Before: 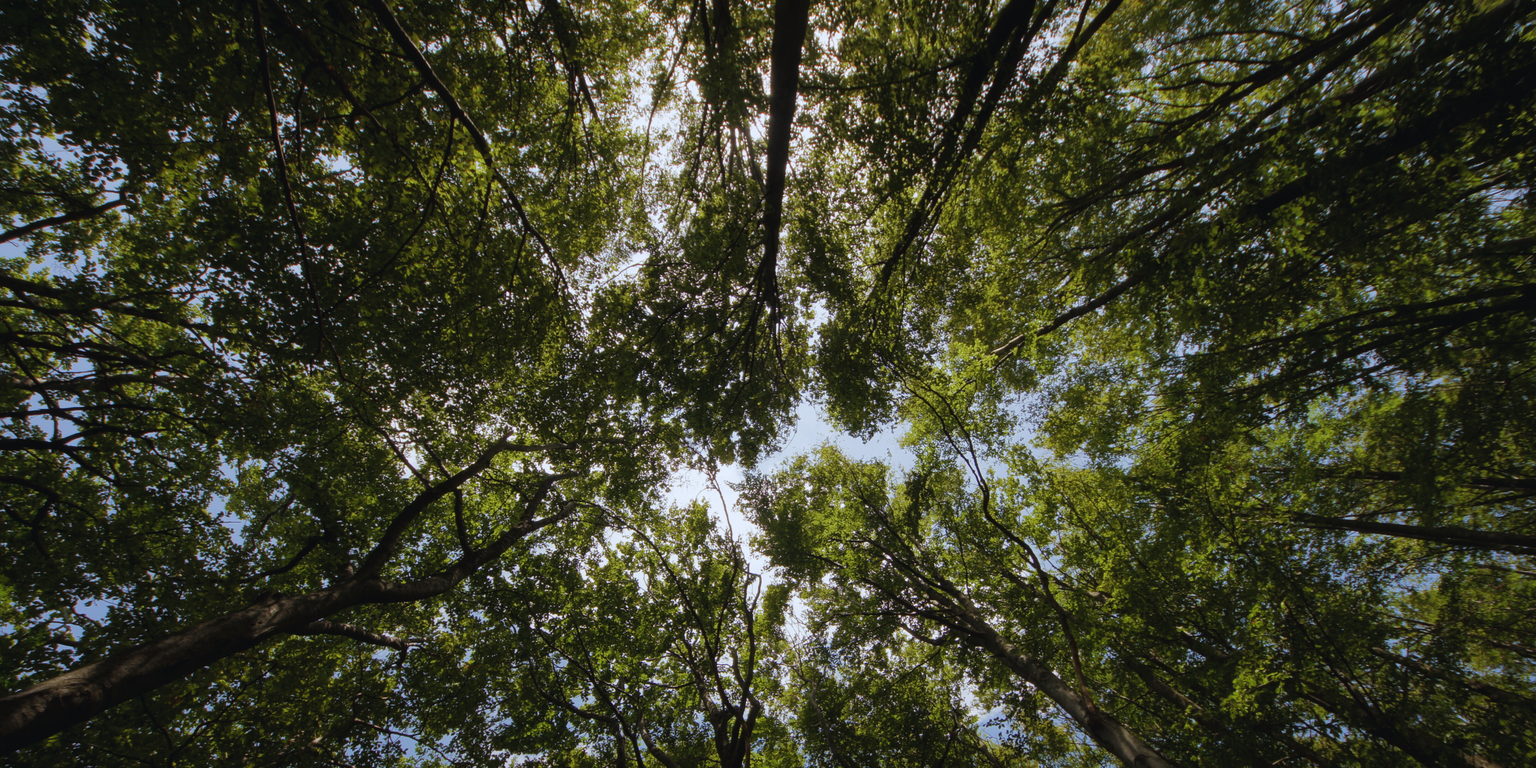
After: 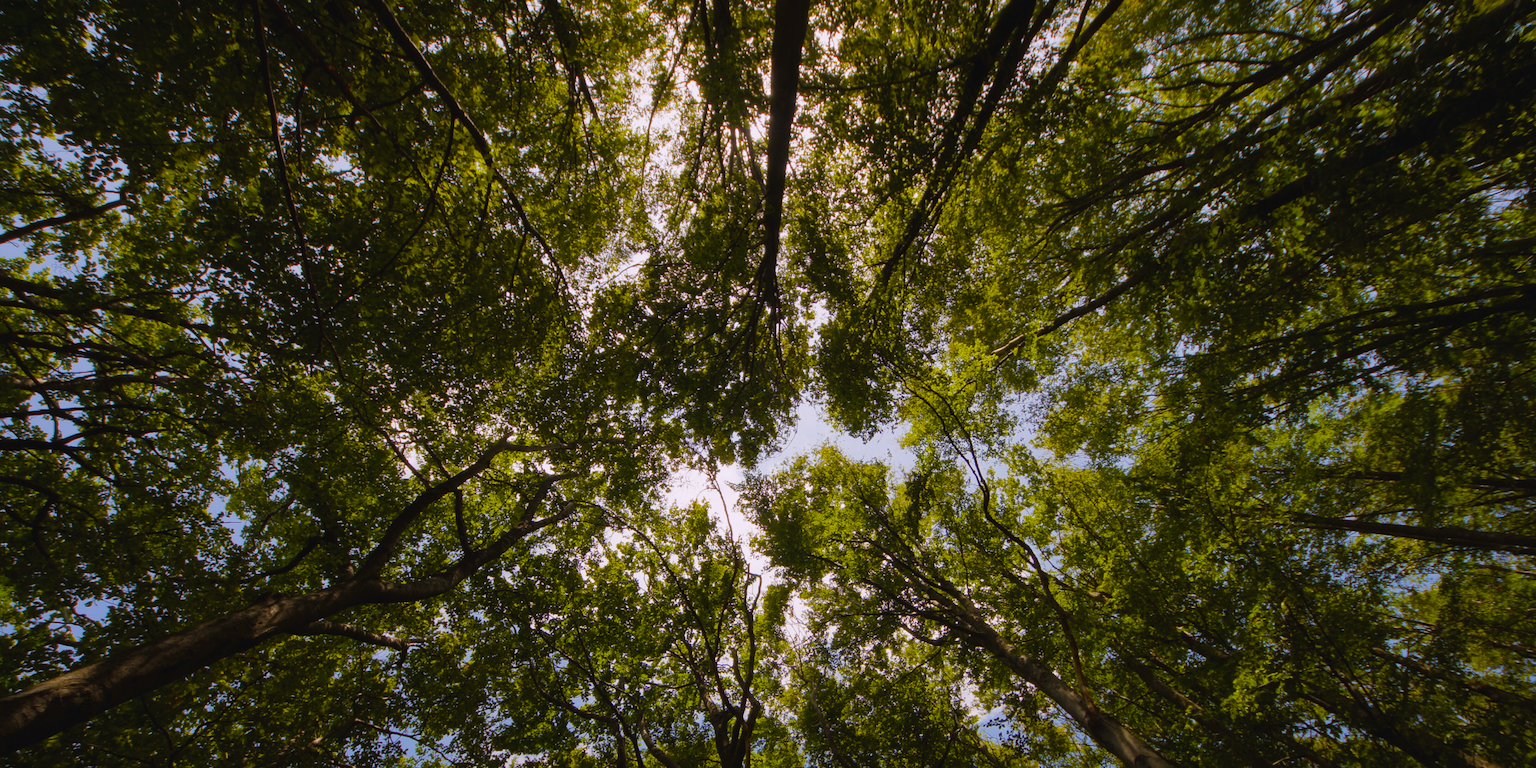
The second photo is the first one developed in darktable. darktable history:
color balance rgb: power › chroma 0.697%, power › hue 60°, highlights gain › chroma 2.409%, highlights gain › hue 37.94°, perceptual saturation grading › global saturation 10.236%, global vibrance 40.817%
